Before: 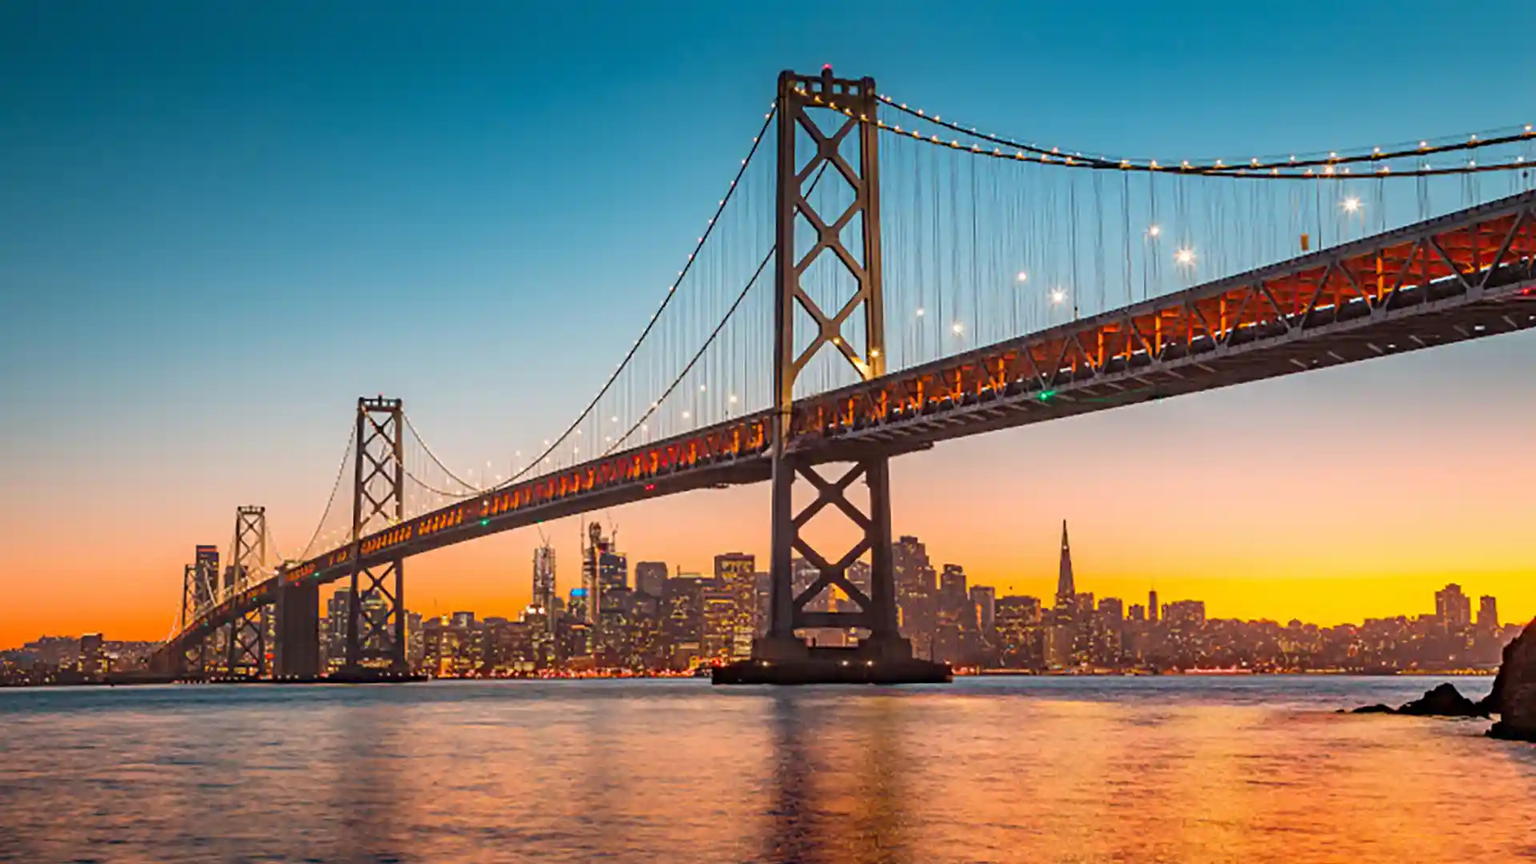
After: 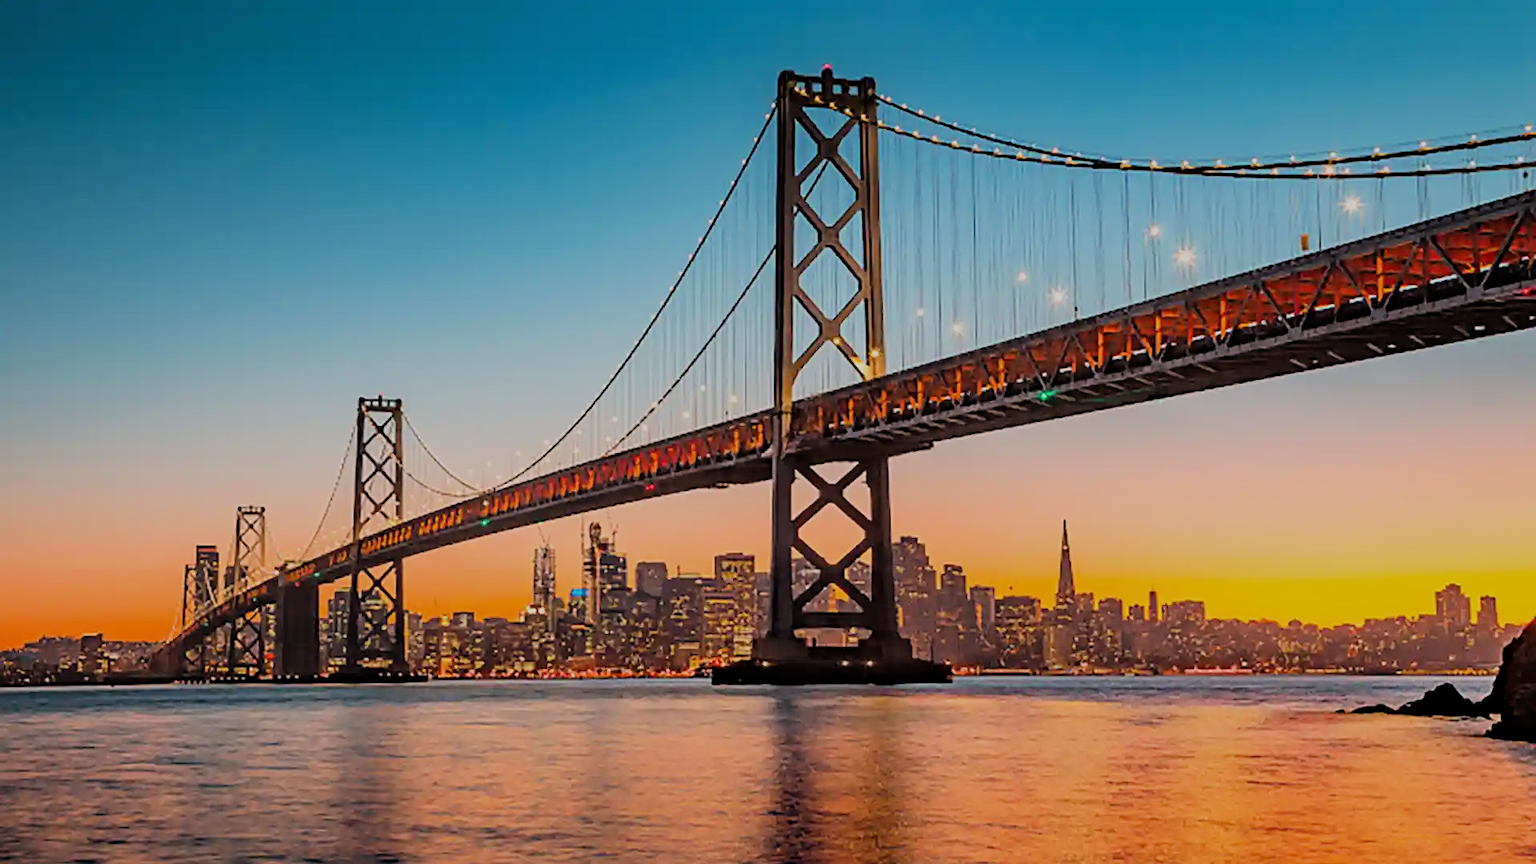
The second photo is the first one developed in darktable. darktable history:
sharpen: on, module defaults
filmic rgb: black relative exposure -6.15 EV, white relative exposure 6.96 EV, hardness 2.23, color science v6 (2022)
